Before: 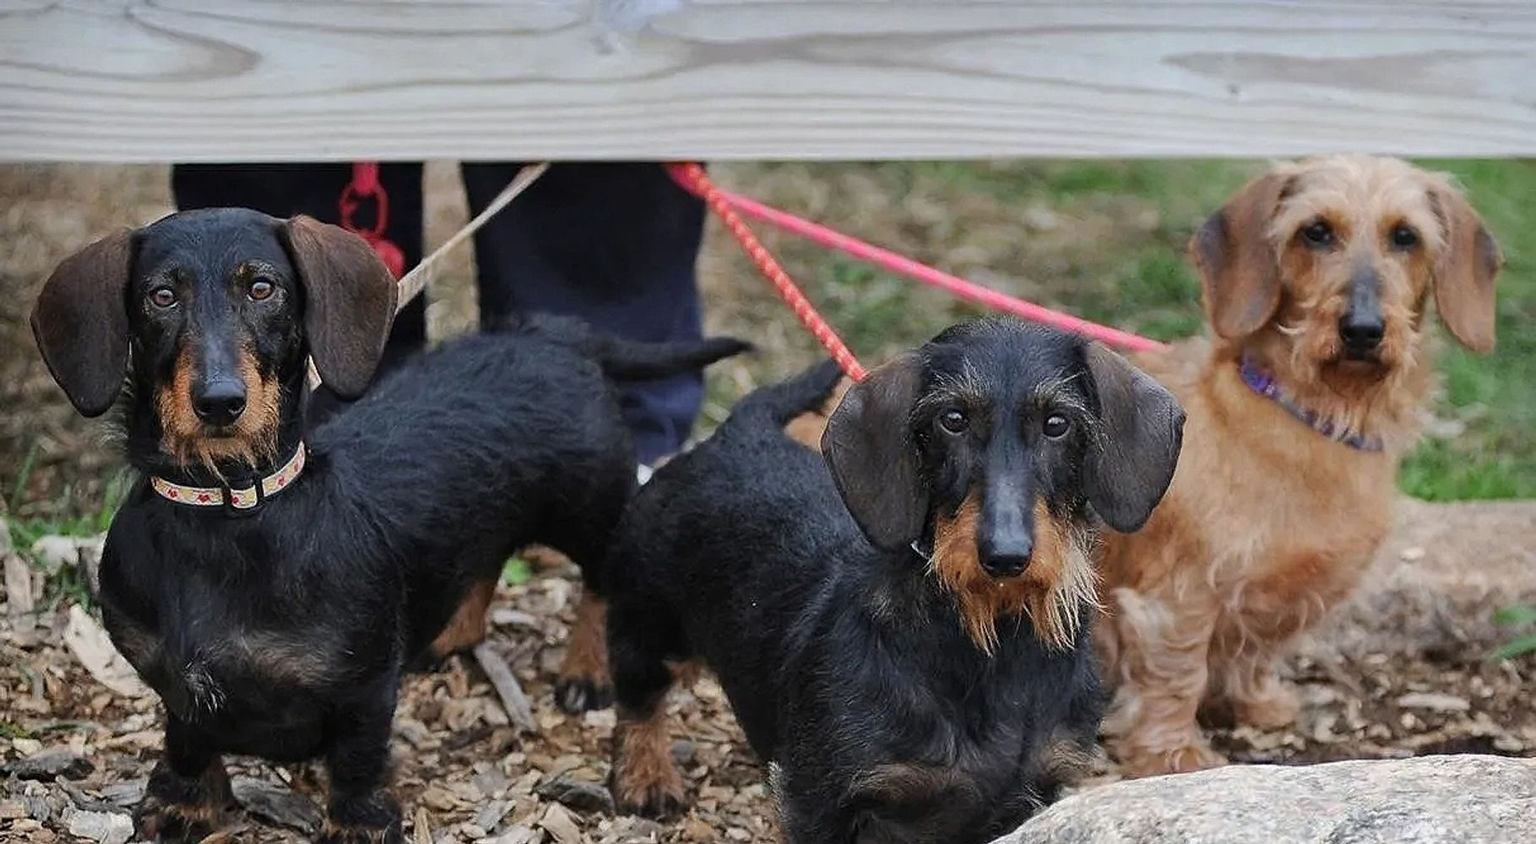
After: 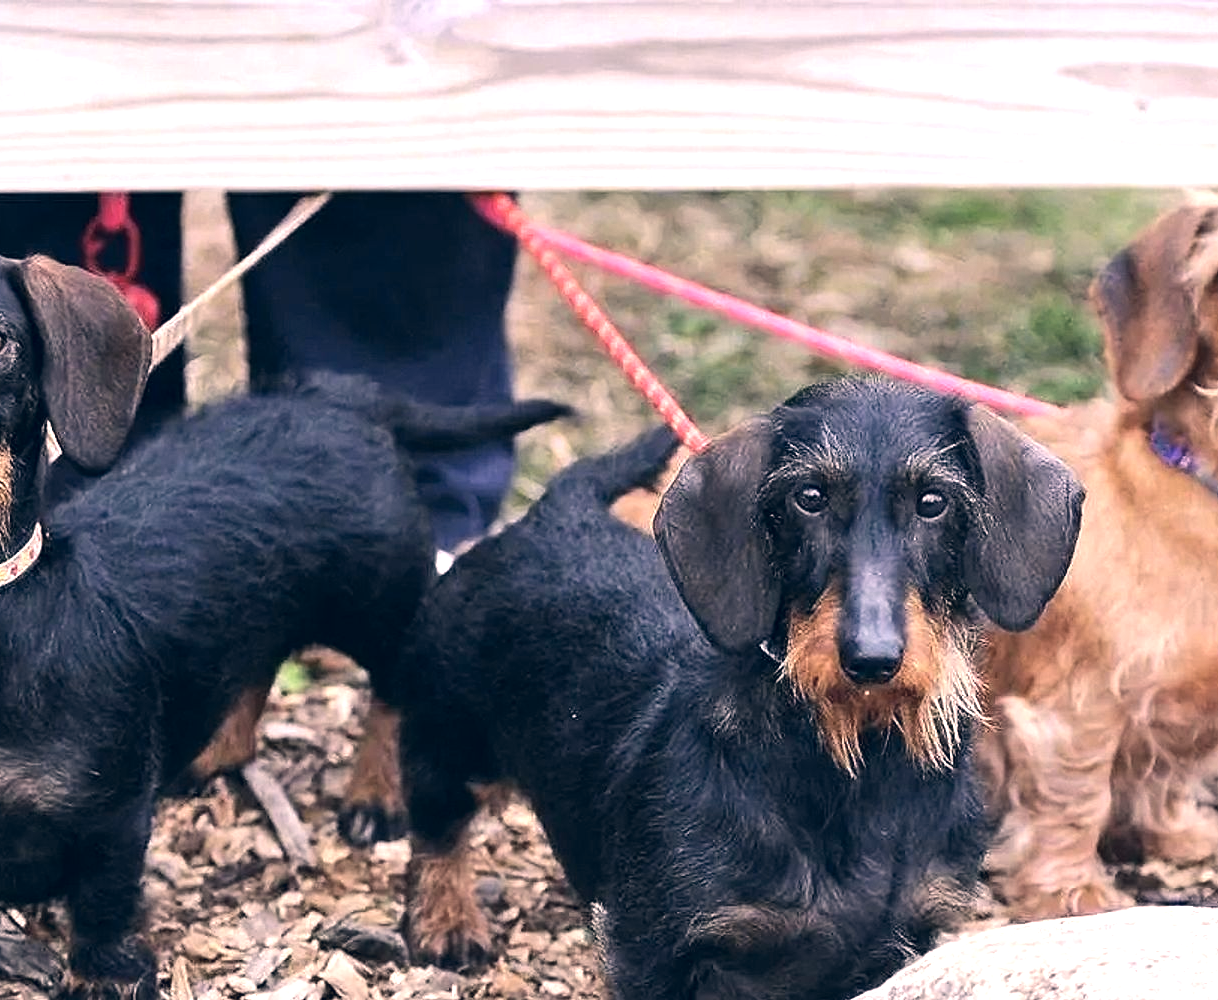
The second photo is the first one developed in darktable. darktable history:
tone equalizer: -8 EV -0.448 EV, -7 EV -0.405 EV, -6 EV -0.344 EV, -5 EV -0.21 EV, -3 EV 0.234 EV, -2 EV 0.354 EV, -1 EV 0.402 EV, +0 EV 0.394 EV, edges refinement/feathering 500, mask exposure compensation -1.57 EV, preserve details no
color correction: highlights a* 14.1, highlights b* 6.11, shadows a* -5.11, shadows b* -15.68, saturation 0.866
exposure: black level correction 0, exposure 0.699 EV, compensate exposure bias true, compensate highlight preservation false
crop and rotate: left 17.571%, right 15.458%
